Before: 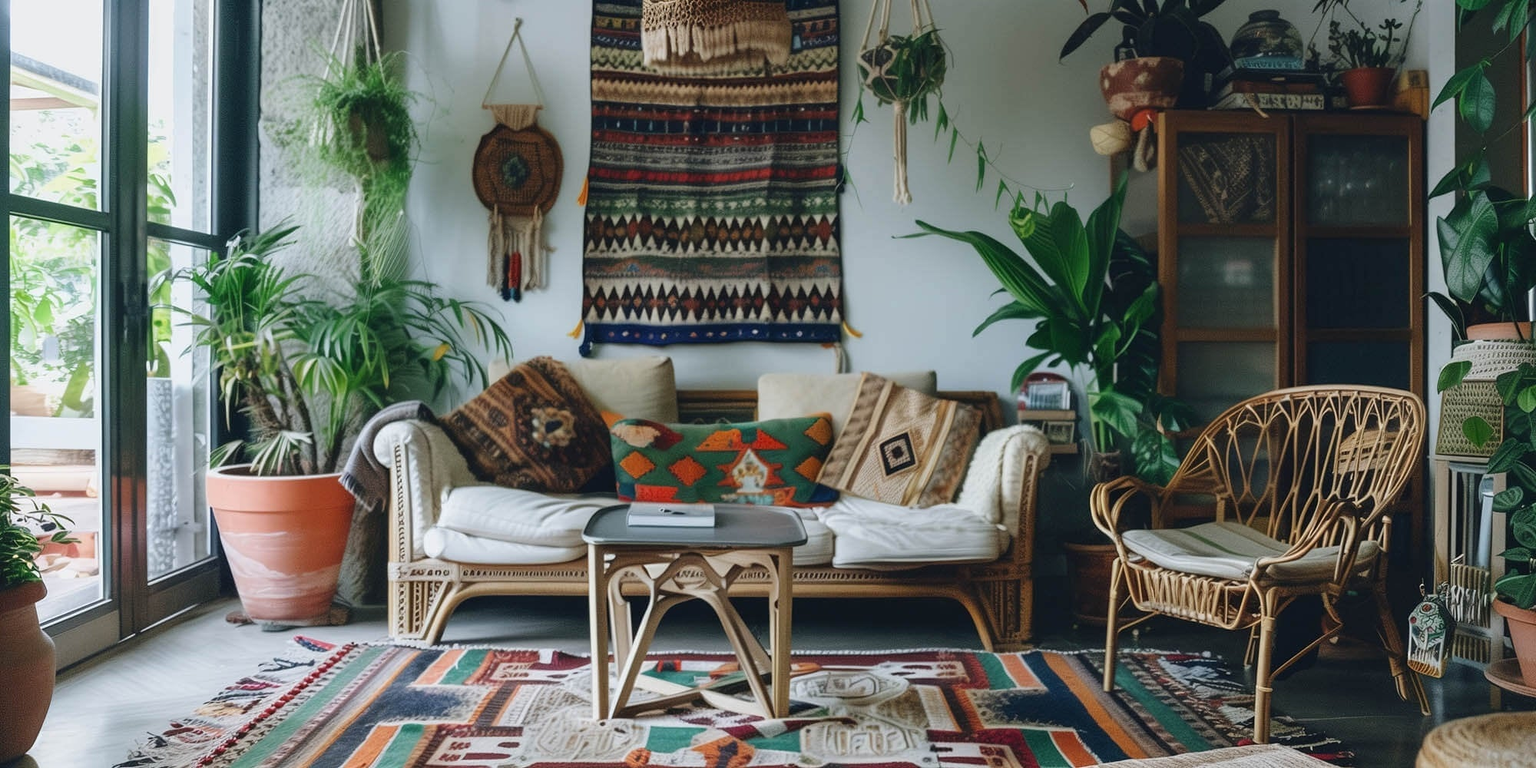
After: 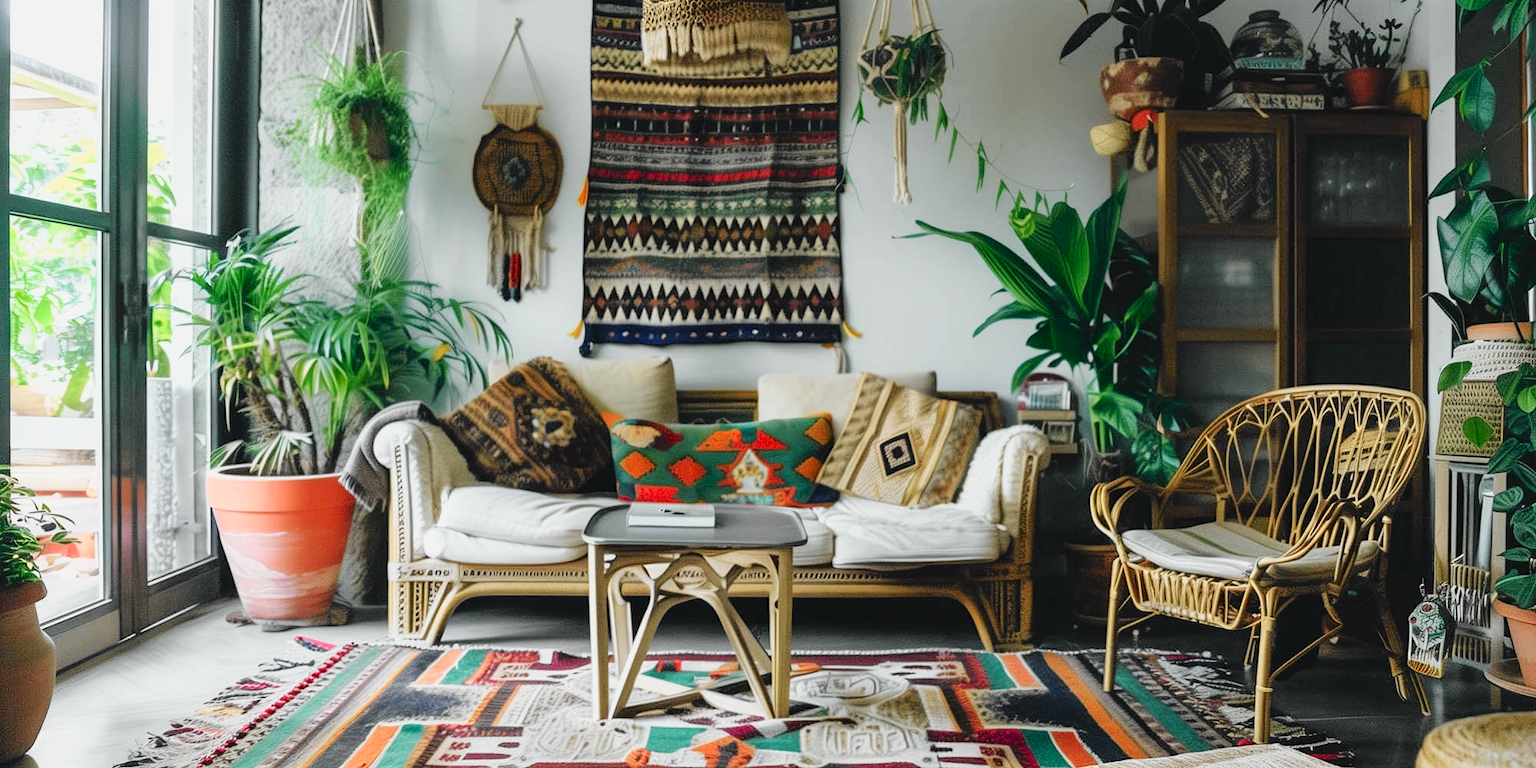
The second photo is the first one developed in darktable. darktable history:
tone curve: curves: ch0 [(0, 0.008) (0.107, 0.091) (0.278, 0.351) (0.457, 0.562) (0.628, 0.738) (0.839, 0.909) (0.998, 0.978)]; ch1 [(0, 0) (0.437, 0.408) (0.474, 0.479) (0.502, 0.5) (0.527, 0.519) (0.561, 0.575) (0.608, 0.665) (0.669, 0.748) (0.859, 0.899) (1, 1)]; ch2 [(0, 0) (0.33, 0.301) (0.421, 0.443) (0.473, 0.498) (0.502, 0.504) (0.522, 0.527) (0.549, 0.583) (0.644, 0.703) (1, 1)], color space Lab, independent channels, preserve colors none
